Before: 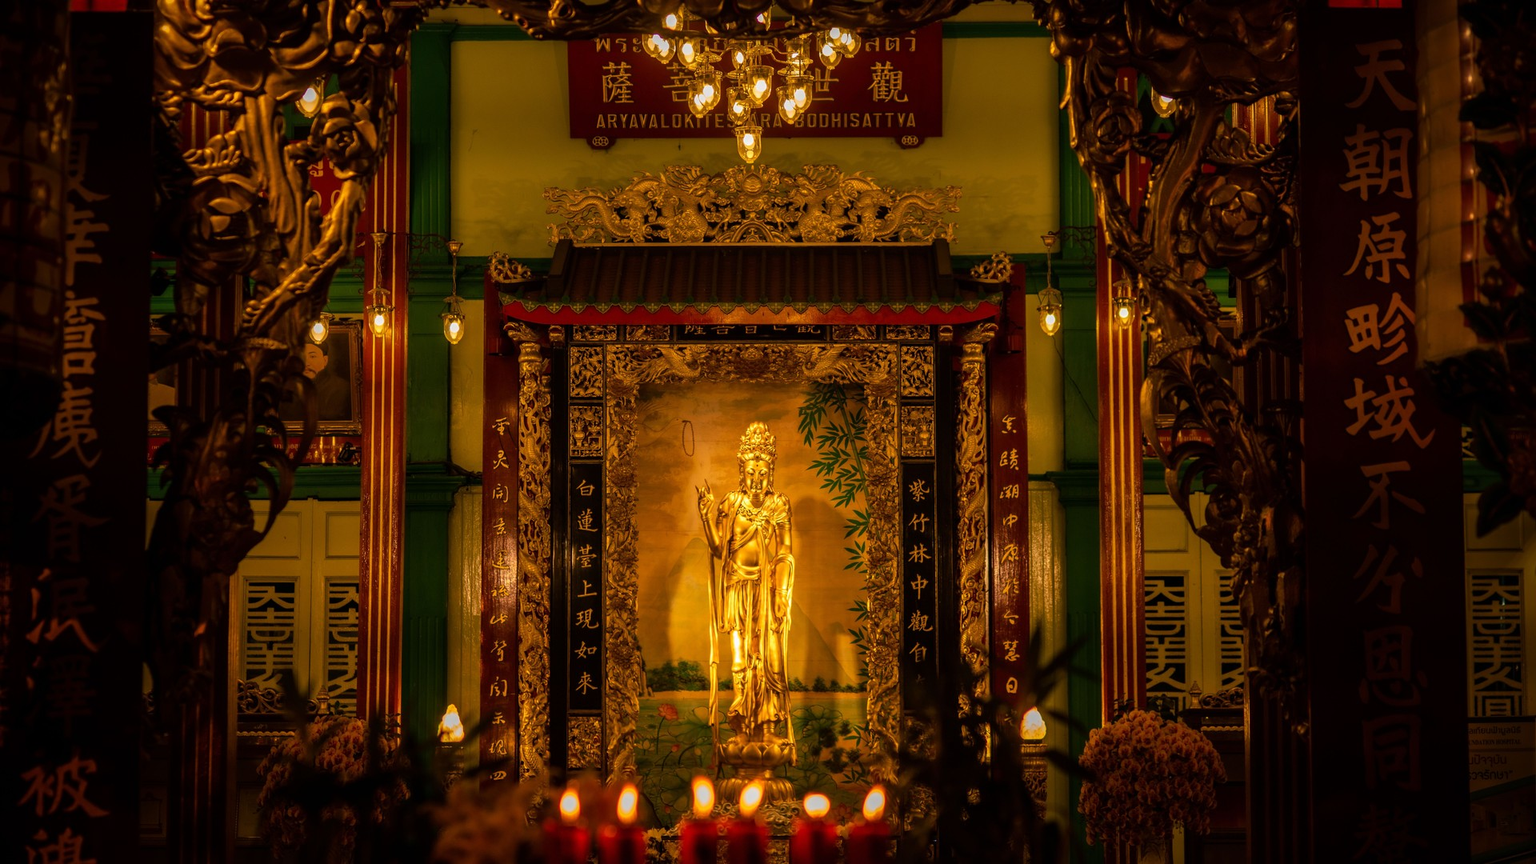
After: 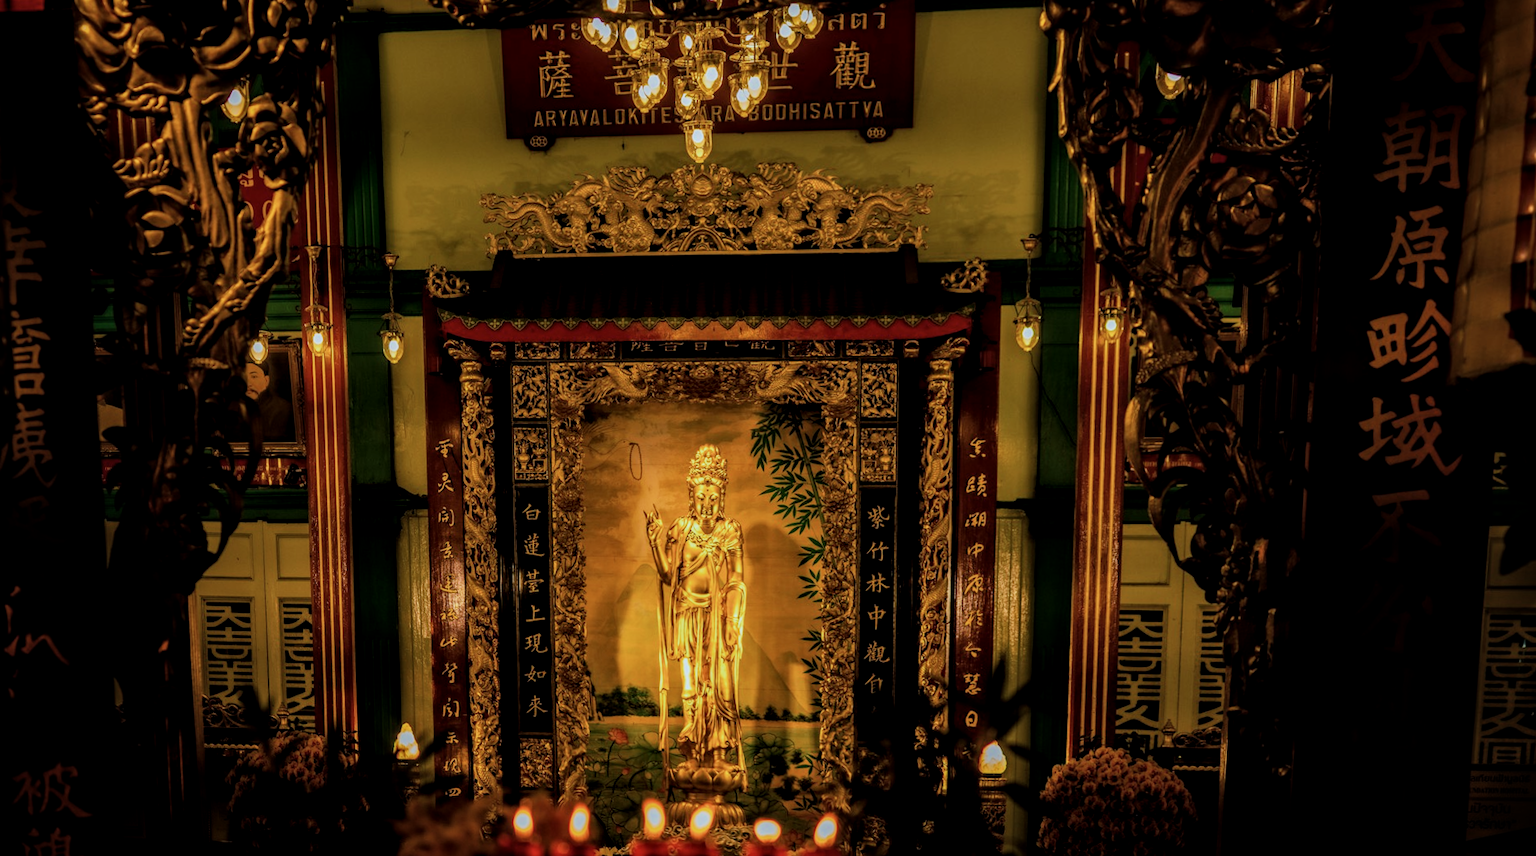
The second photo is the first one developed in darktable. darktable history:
filmic rgb: black relative exposure -7.65 EV, white relative exposure 4.56 EV, hardness 3.61, contrast 1.106
color calibration: illuminant Planckian (black body), x 0.378, y 0.375, temperature 4065 K
rotate and perspective: rotation 0.062°, lens shift (vertical) 0.115, lens shift (horizontal) -0.133, crop left 0.047, crop right 0.94, crop top 0.061, crop bottom 0.94
local contrast: on, module defaults
